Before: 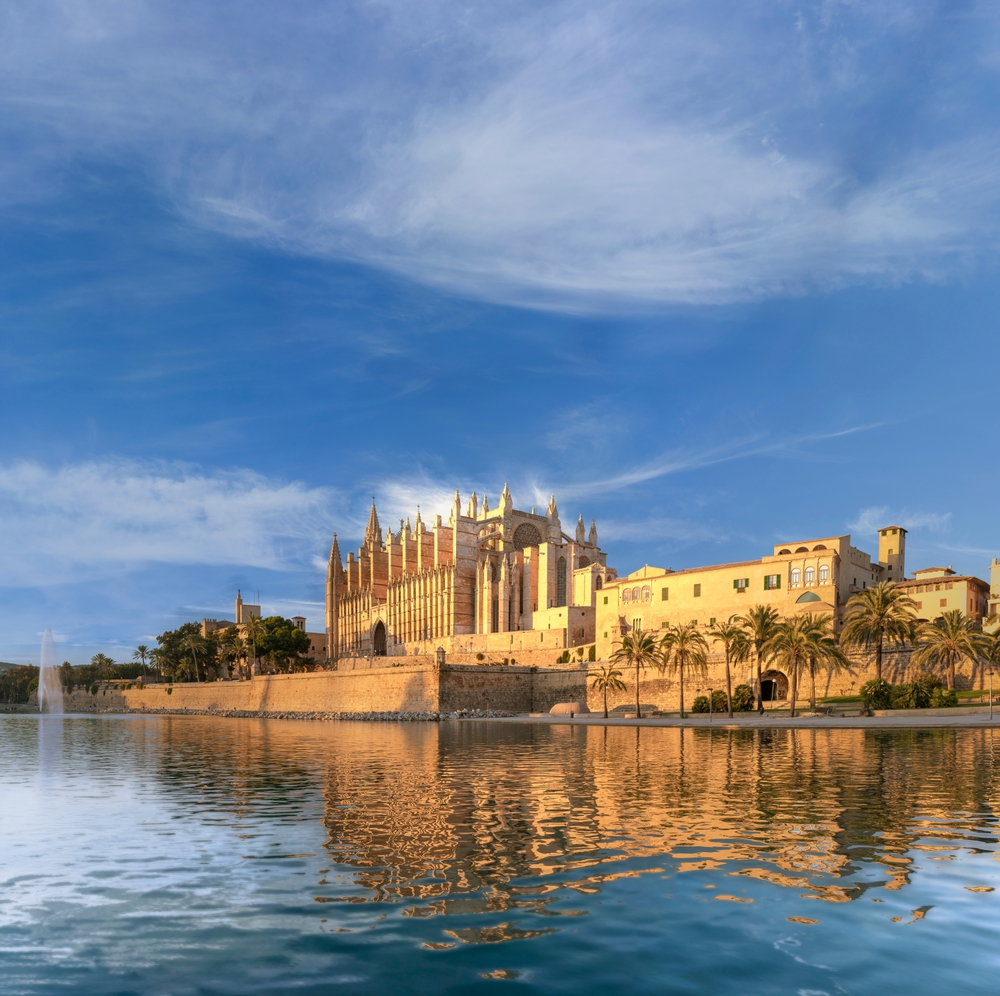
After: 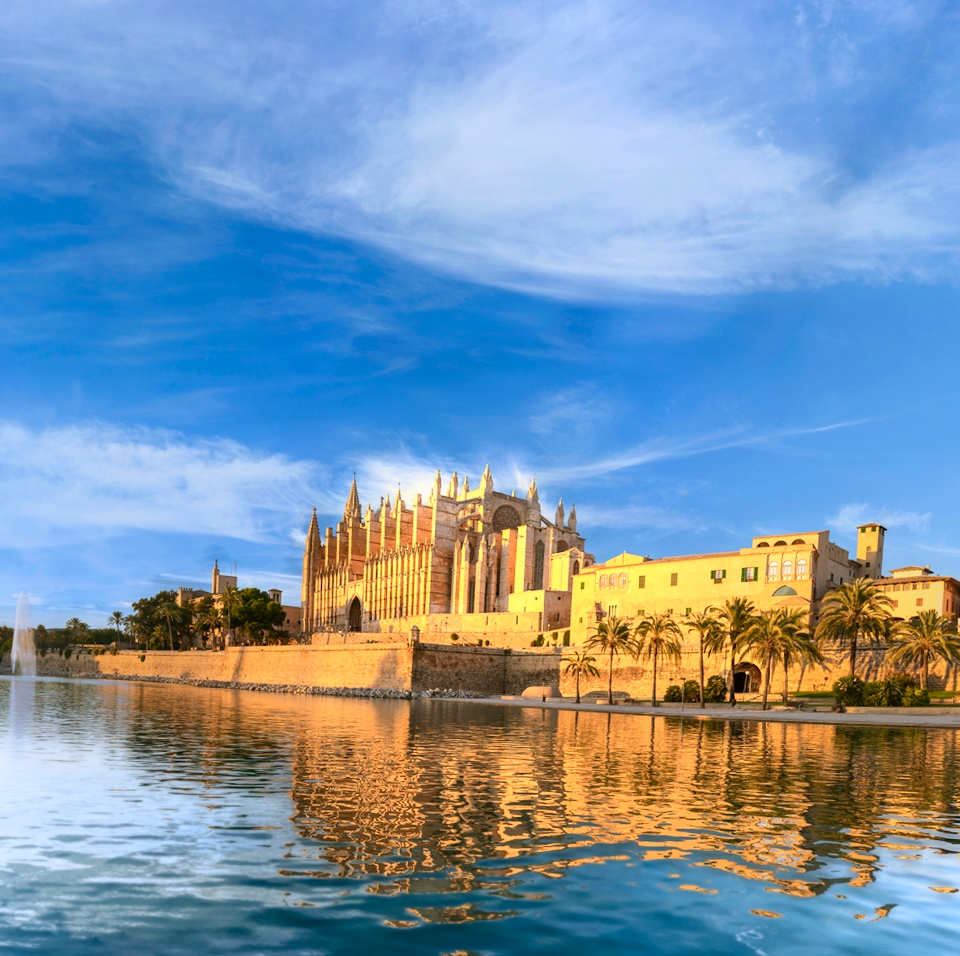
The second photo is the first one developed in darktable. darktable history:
crop and rotate: angle -2.38°
contrast brightness saturation: contrast 0.23, brightness 0.1, saturation 0.29
